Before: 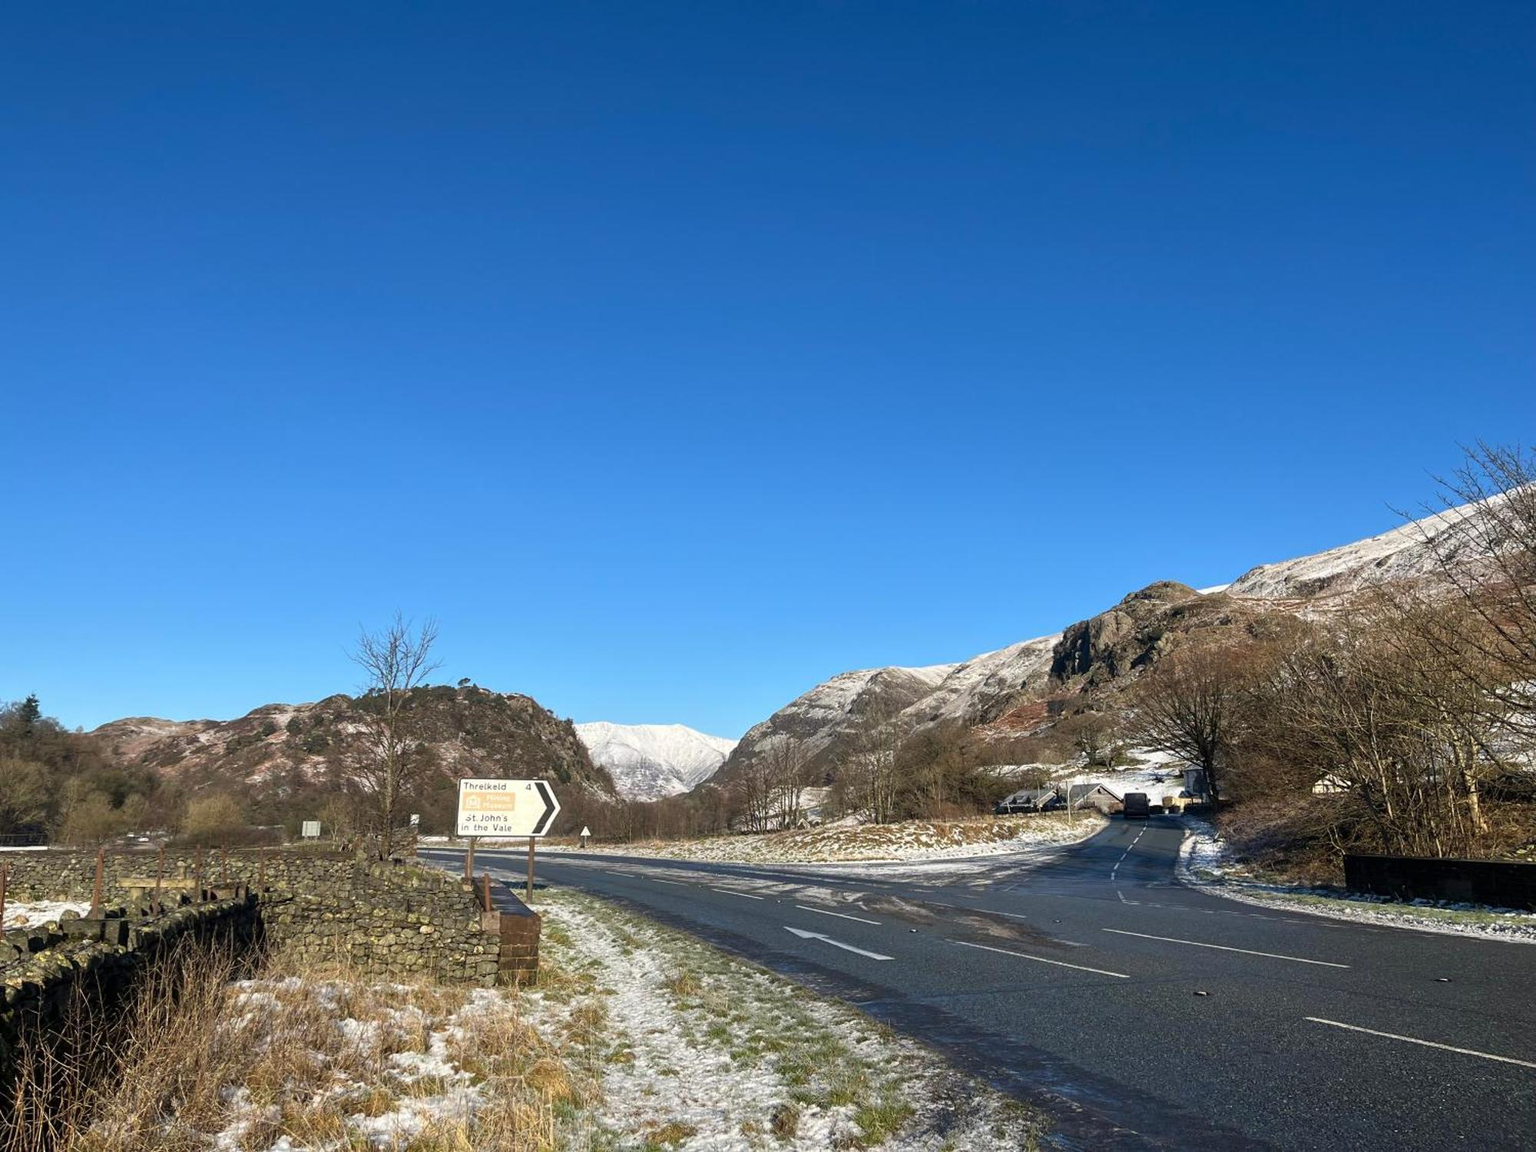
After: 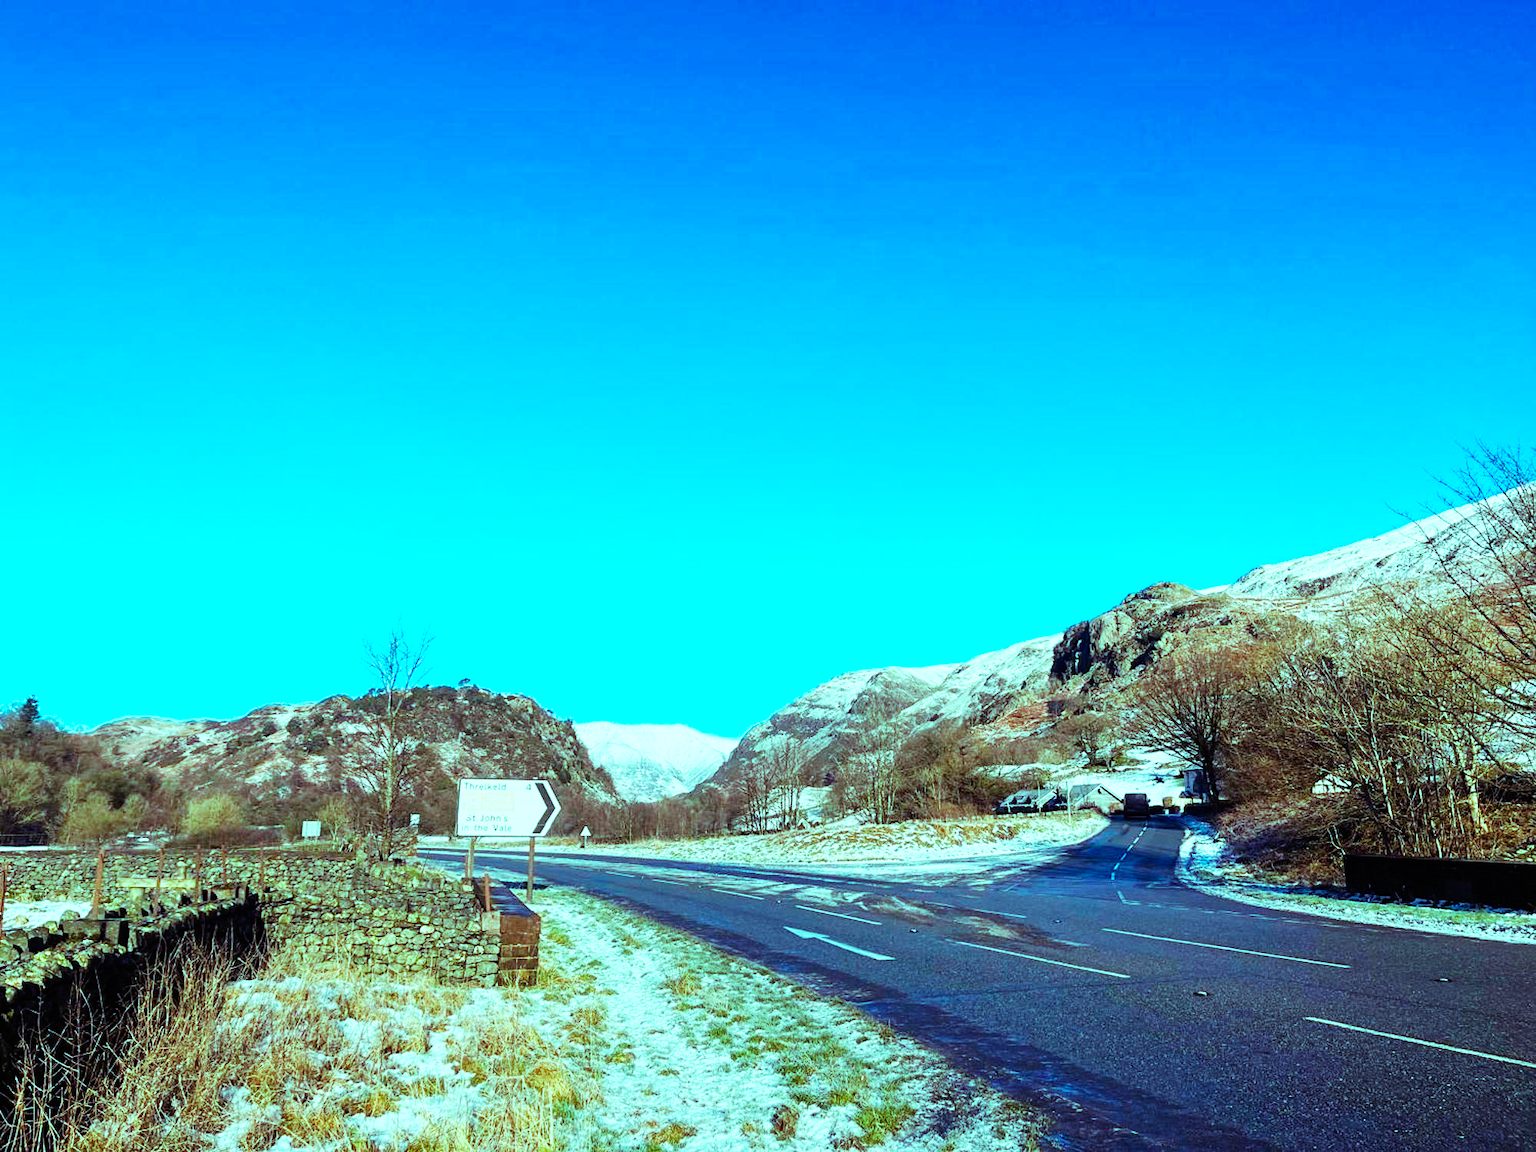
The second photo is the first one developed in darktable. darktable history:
graduated density: rotation -180°, offset 27.42
base curve: curves: ch0 [(0, 0) (0.007, 0.004) (0.027, 0.03) (0.046, 0.07) (0.207, 0.54) (0.442, 0.872) (0.673, 0.972) (1, 1)], preserve colors none
color balance rgb: shadows lift › luminance 0.49%, shadows lift › chroma 6.83%, shadows lift › hue 300.29°, power › hue 208.98°, highlights gain › luminance 20.24%, highlights gain › chroma 13.17%, highlights gain › hue 173.85°, perceptual saturation grading › global saturation 18.05%
white balance: red 0.925, blue 1.046
